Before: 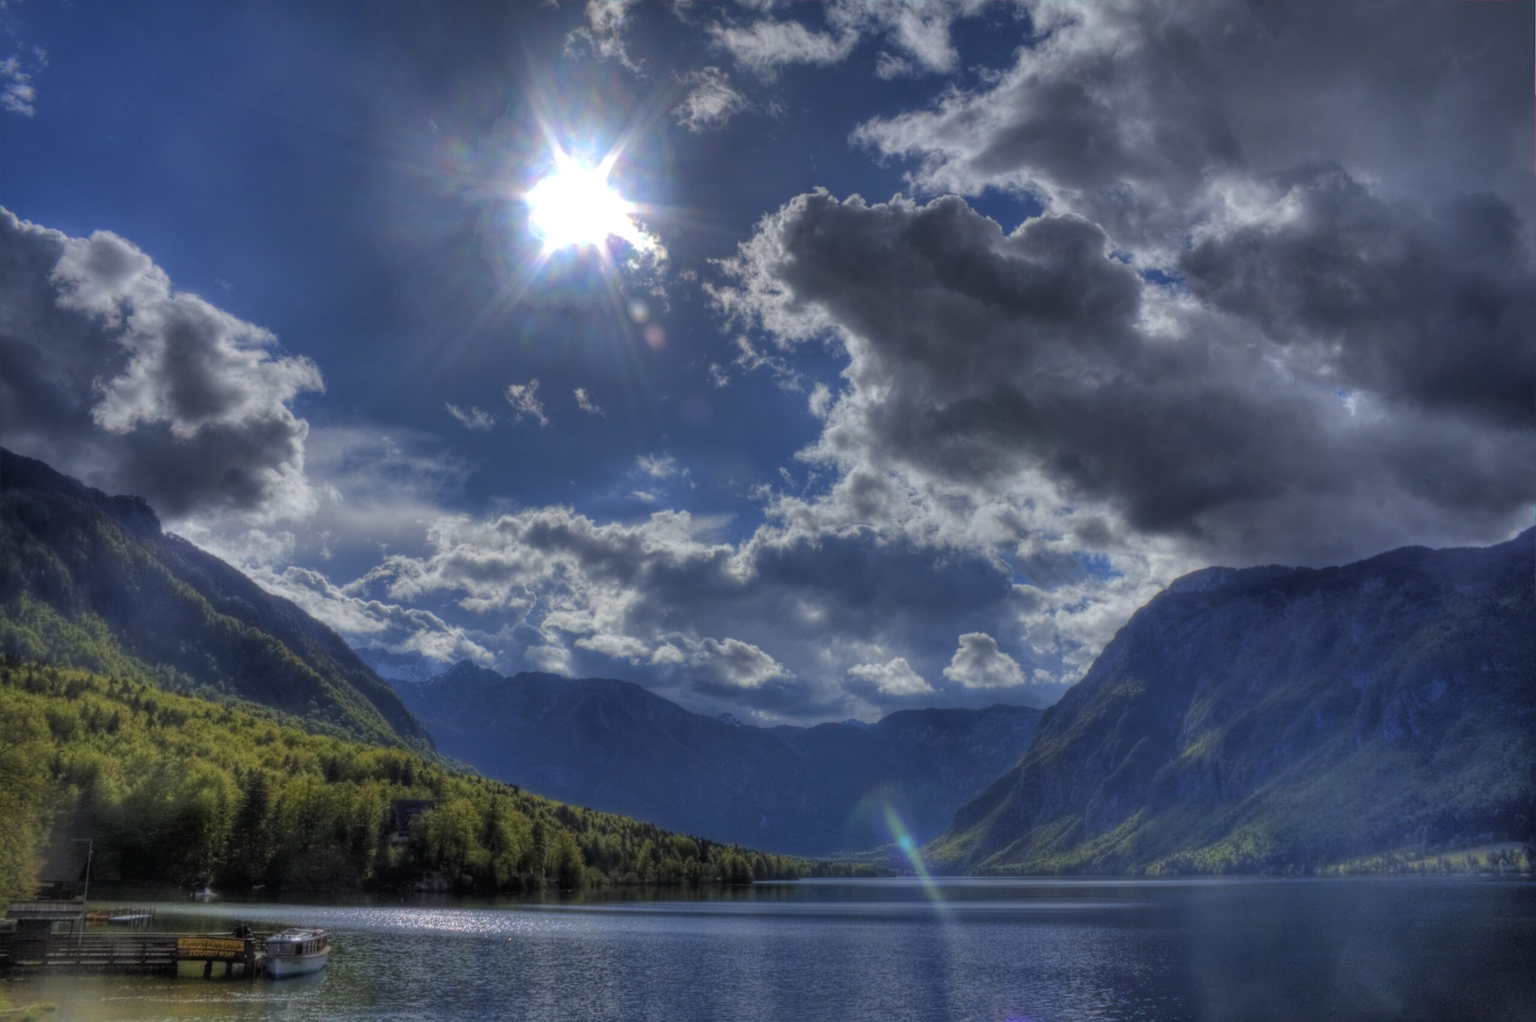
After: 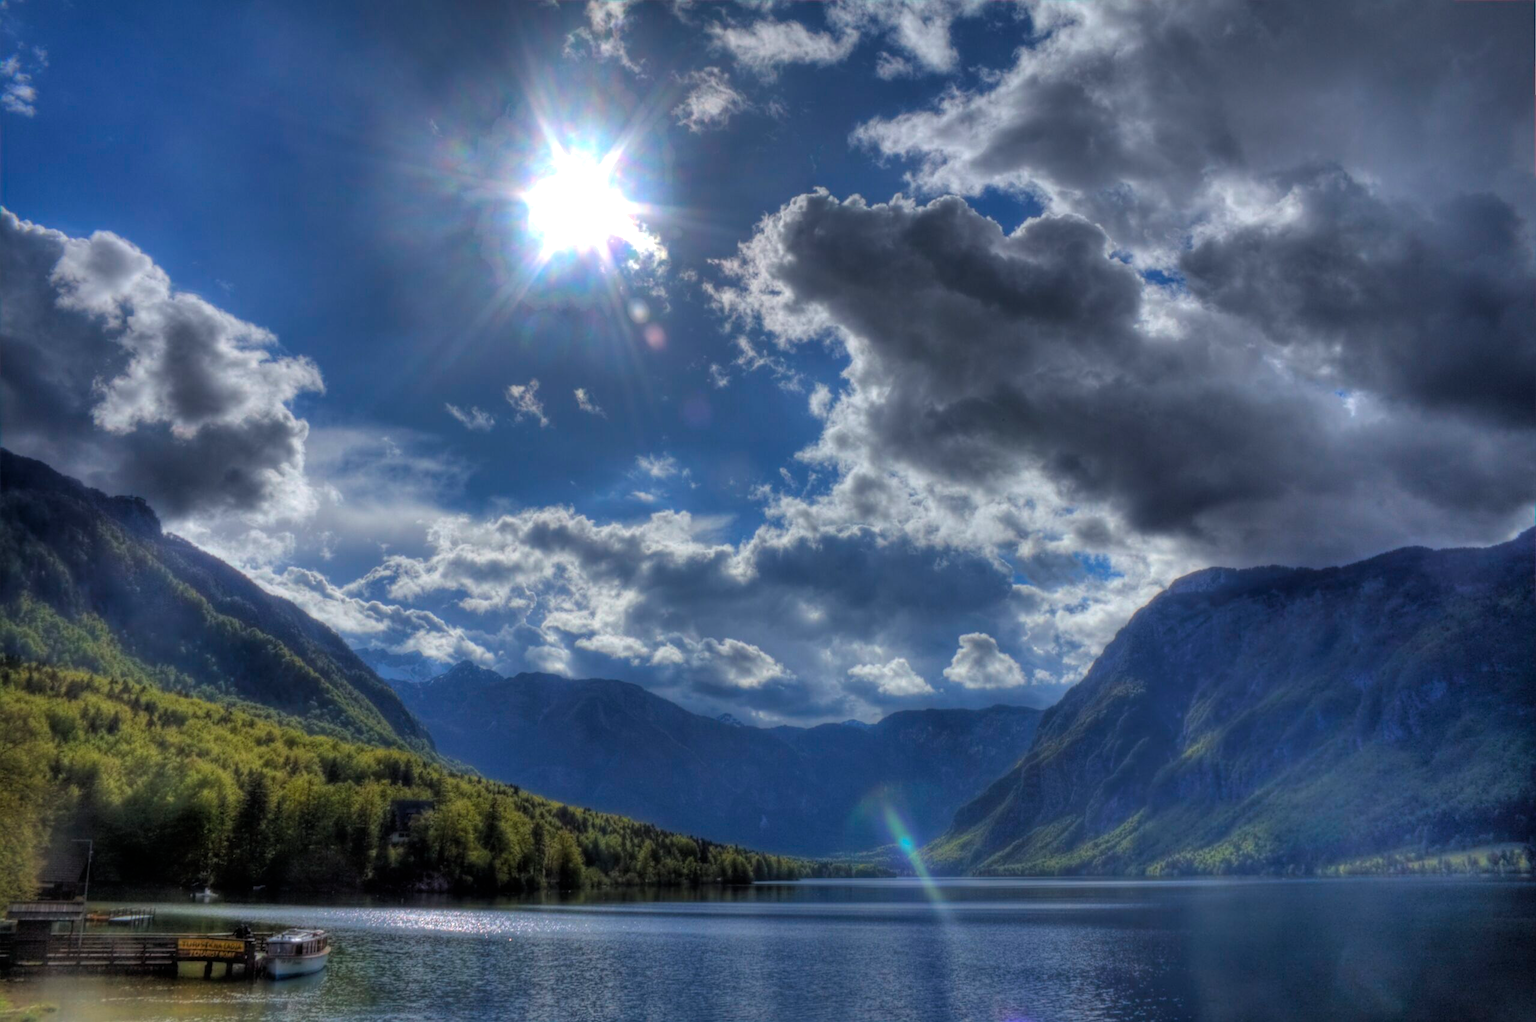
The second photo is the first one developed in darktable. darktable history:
tone equalizer: -8 EV -0.448 EV, -7 EV -0.427 EV, -6 EV -0.322 EV, -5 EV -0.205 EV, -3 EV 0.189 EV, -2 EV 0.345 EV, -1 EV 0.397 EV, +0 EV 0.428 EV
color zones: curves: ch1 [(0, 0.513) (0.143, 0.524) (0.286, 0.511) (0.429, 0.506) (0.571, 0.503) (0.714, 0.503) (0.857, 0.508) (1, 0.513)]
